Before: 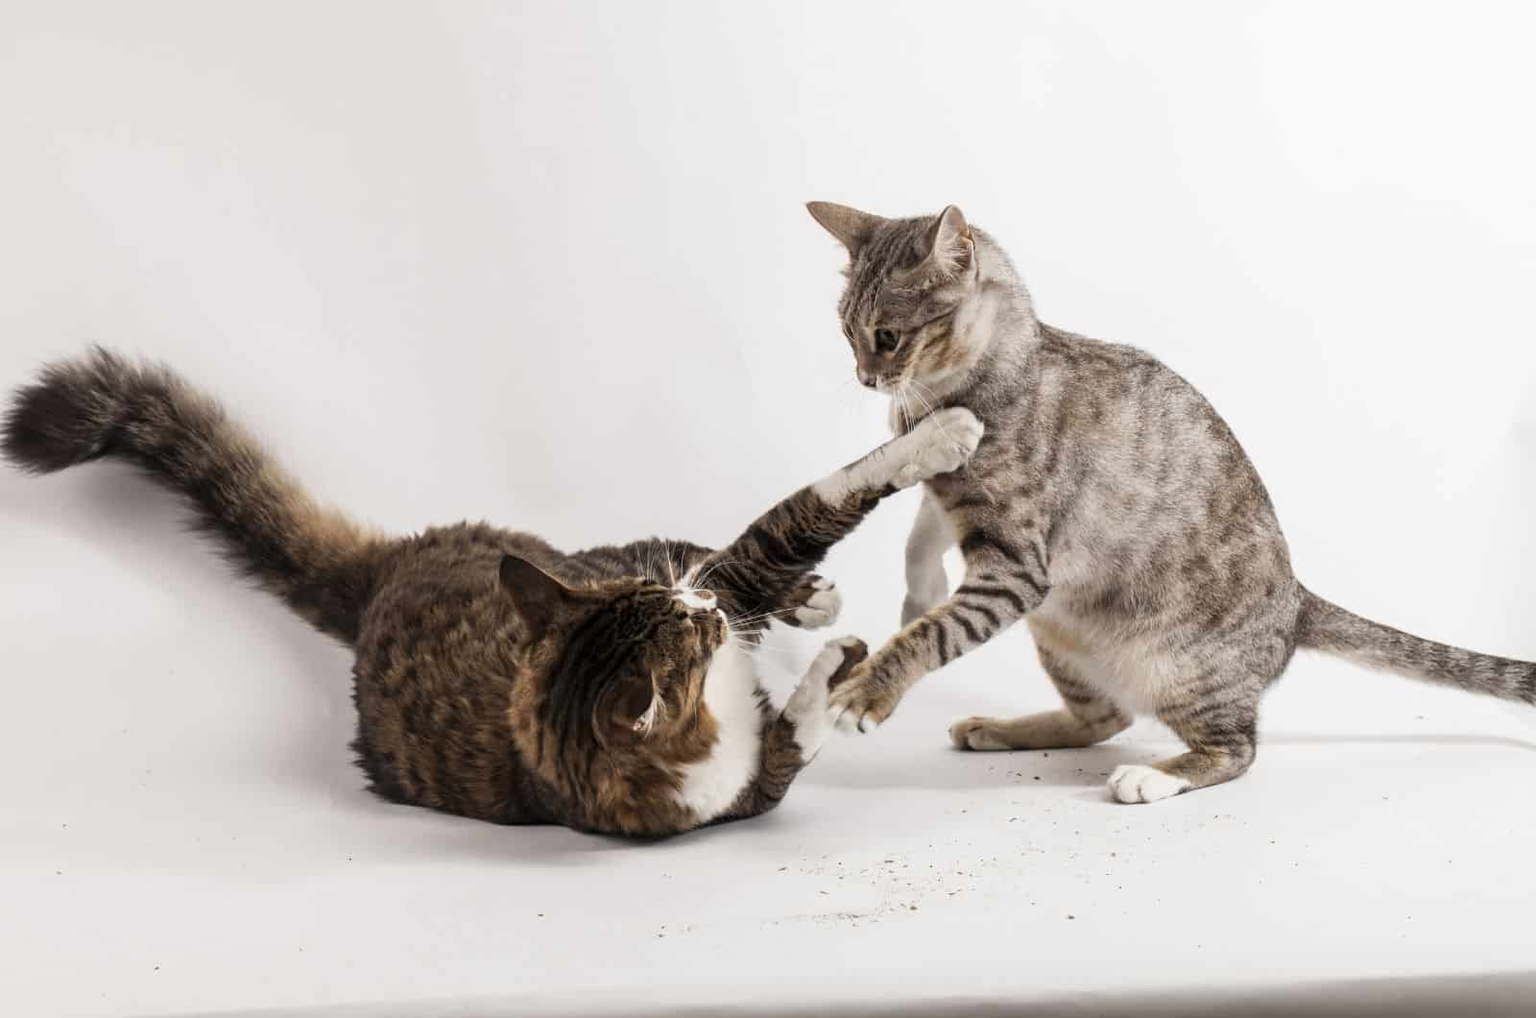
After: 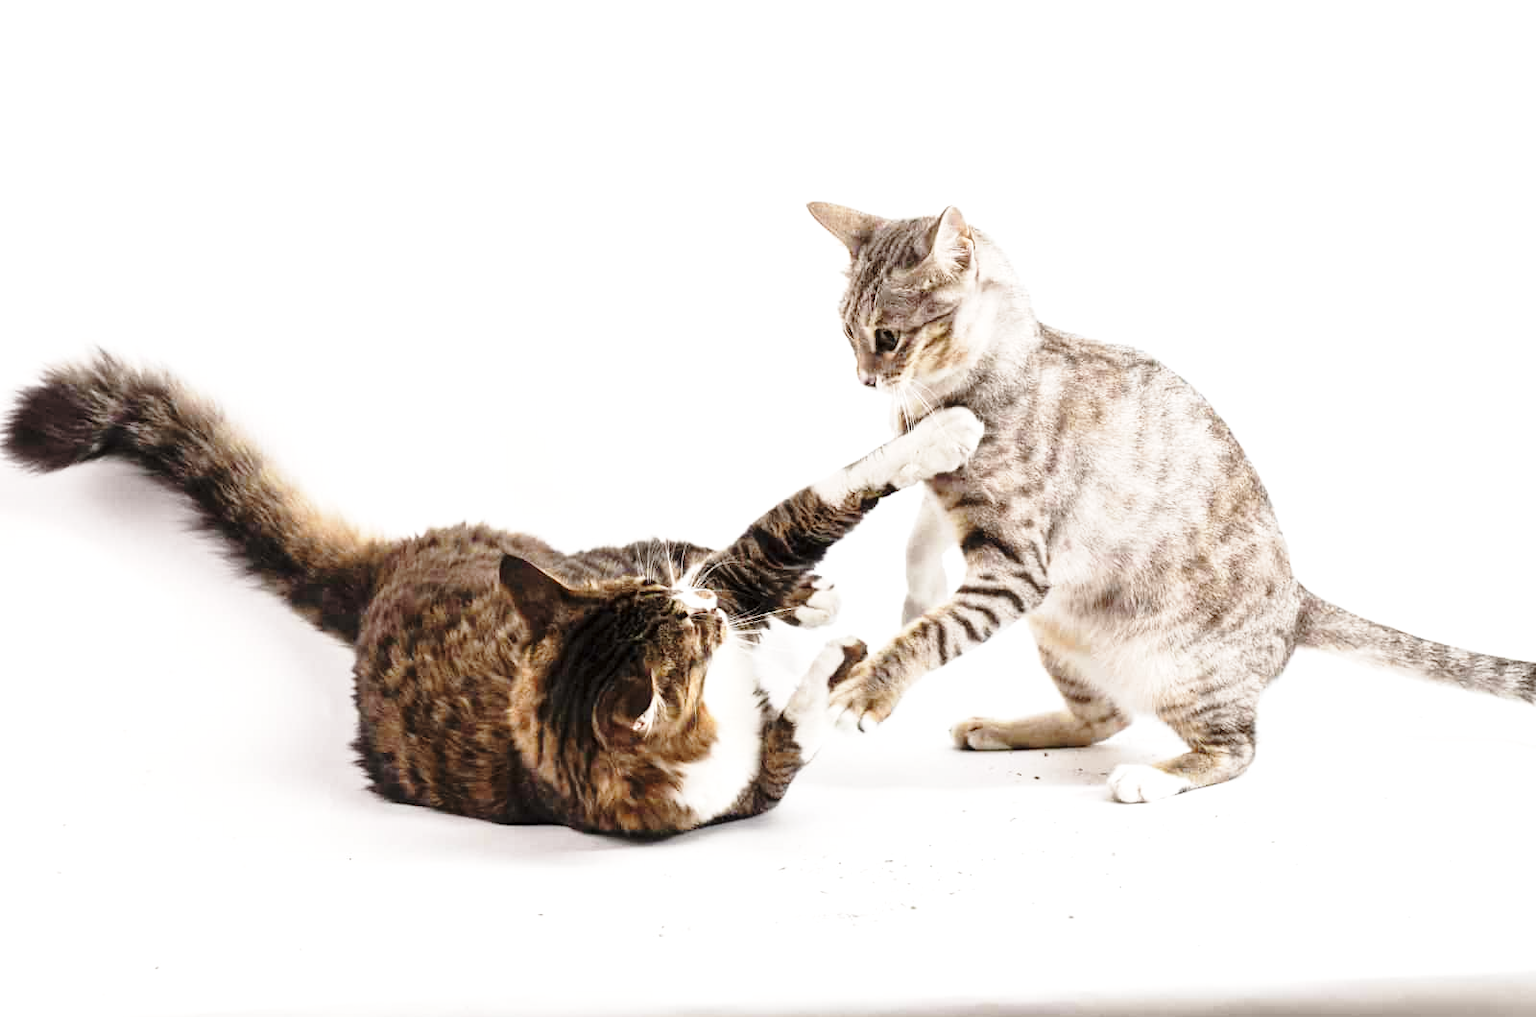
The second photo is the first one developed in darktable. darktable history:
base curve: curves: ch0 [(0, 0) (0.028, 0.03) (0.121, 0.232) (0.46, 0.748) (0.859, 0.968) (1, 1)], preserve colors none
exposure: black level correction 0, exposure 0.499 EV, compensate highlight preservation false
